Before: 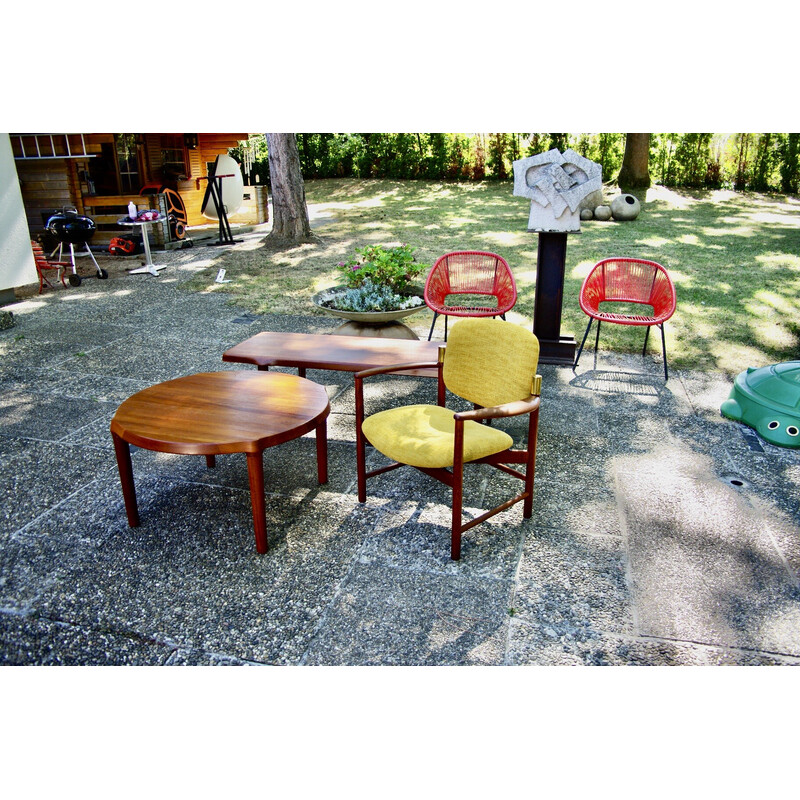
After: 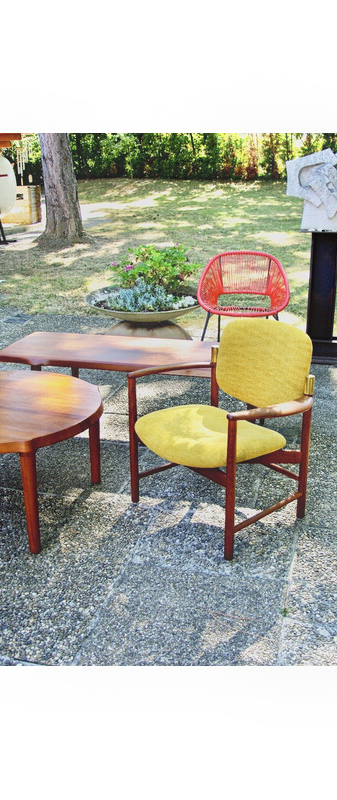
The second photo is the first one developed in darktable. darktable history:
contrast brightness saturation: brightness 0.151
contrast equalizer: y [[0.439, 0.44, 0.442, 0.457, 0.493, 0.498], [0.5 ×6], [0.5 ×6], [0 ×6], [0 ×6]]
crop: left 28.439%, right 29.327%
